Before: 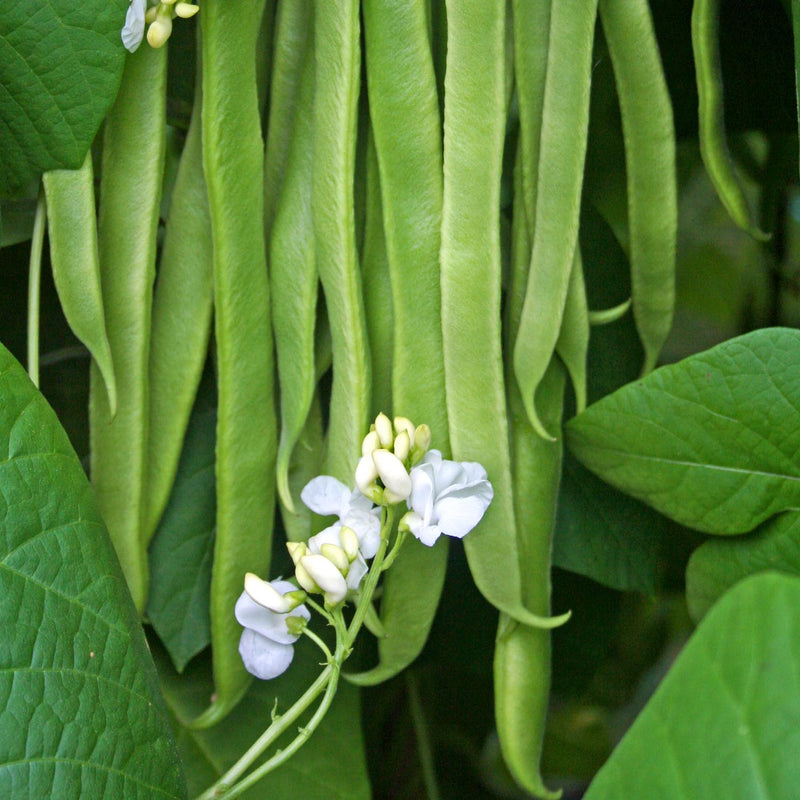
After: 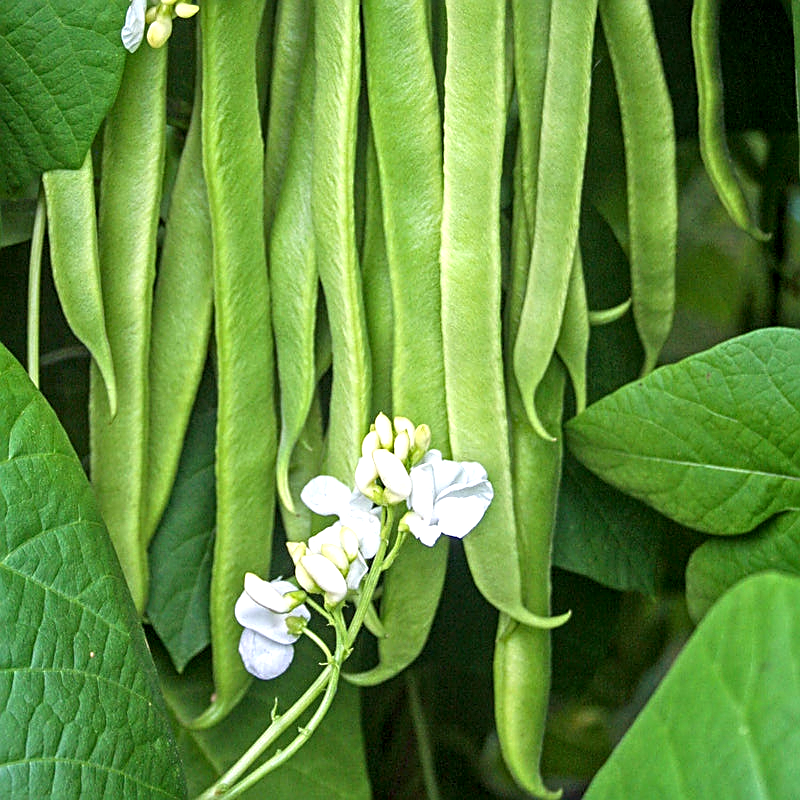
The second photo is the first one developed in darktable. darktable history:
local contrast: detail 130%
sharpen: amount 0.741
exposure: black level correction 0, exposure 0.5 EV, compensate highlight preservation false
